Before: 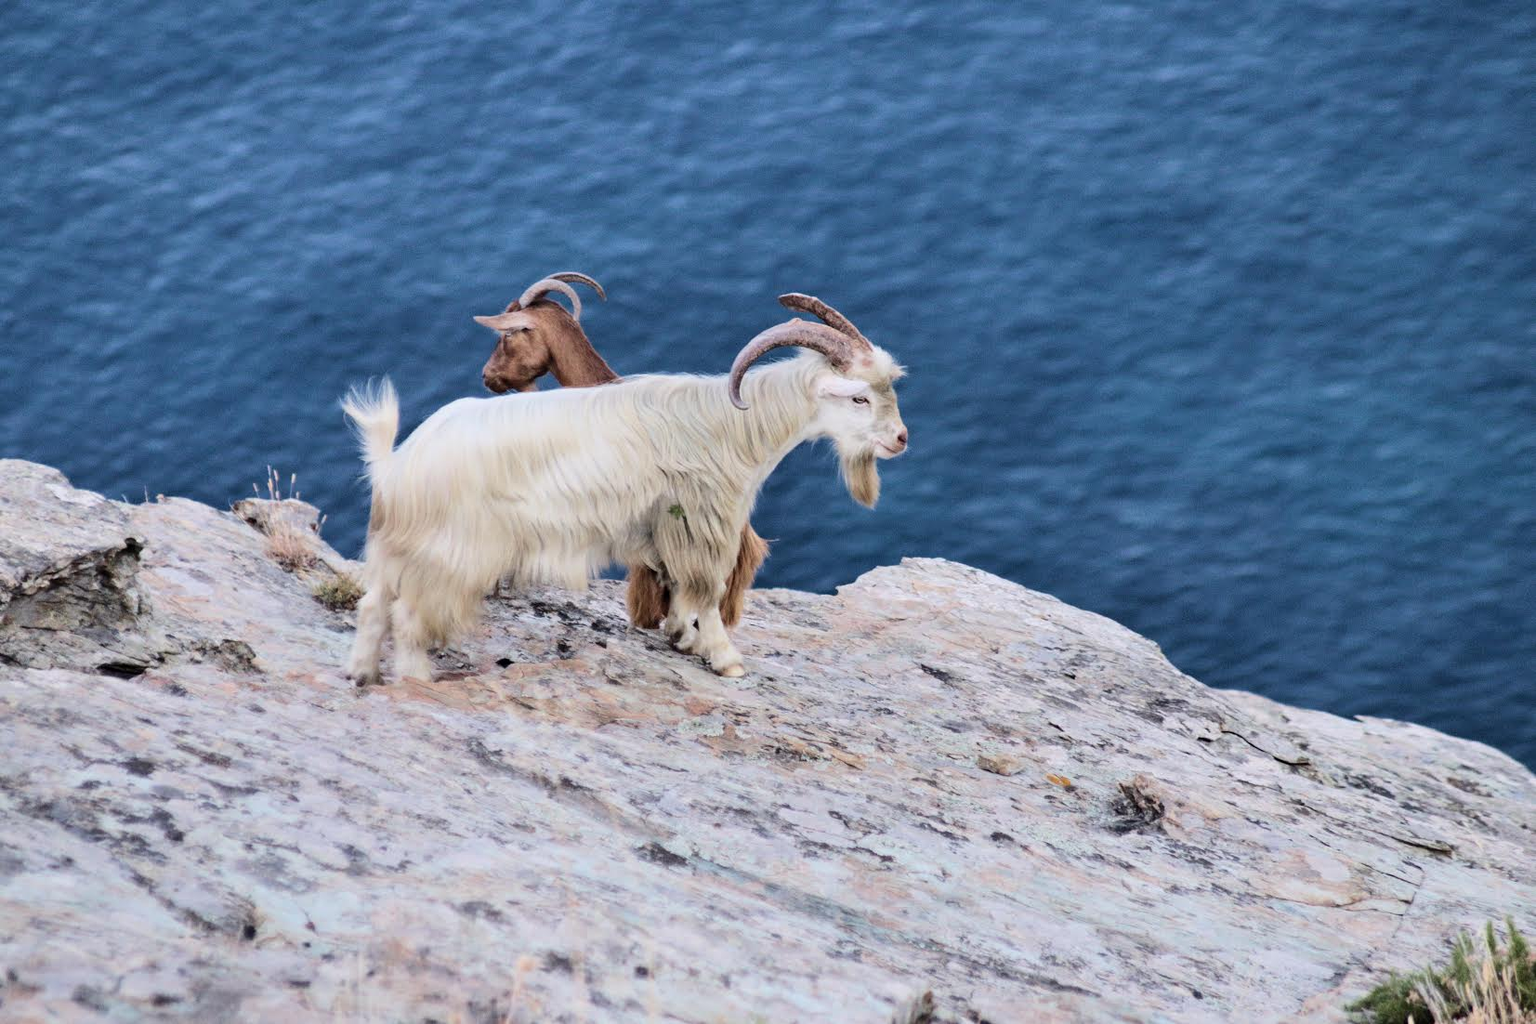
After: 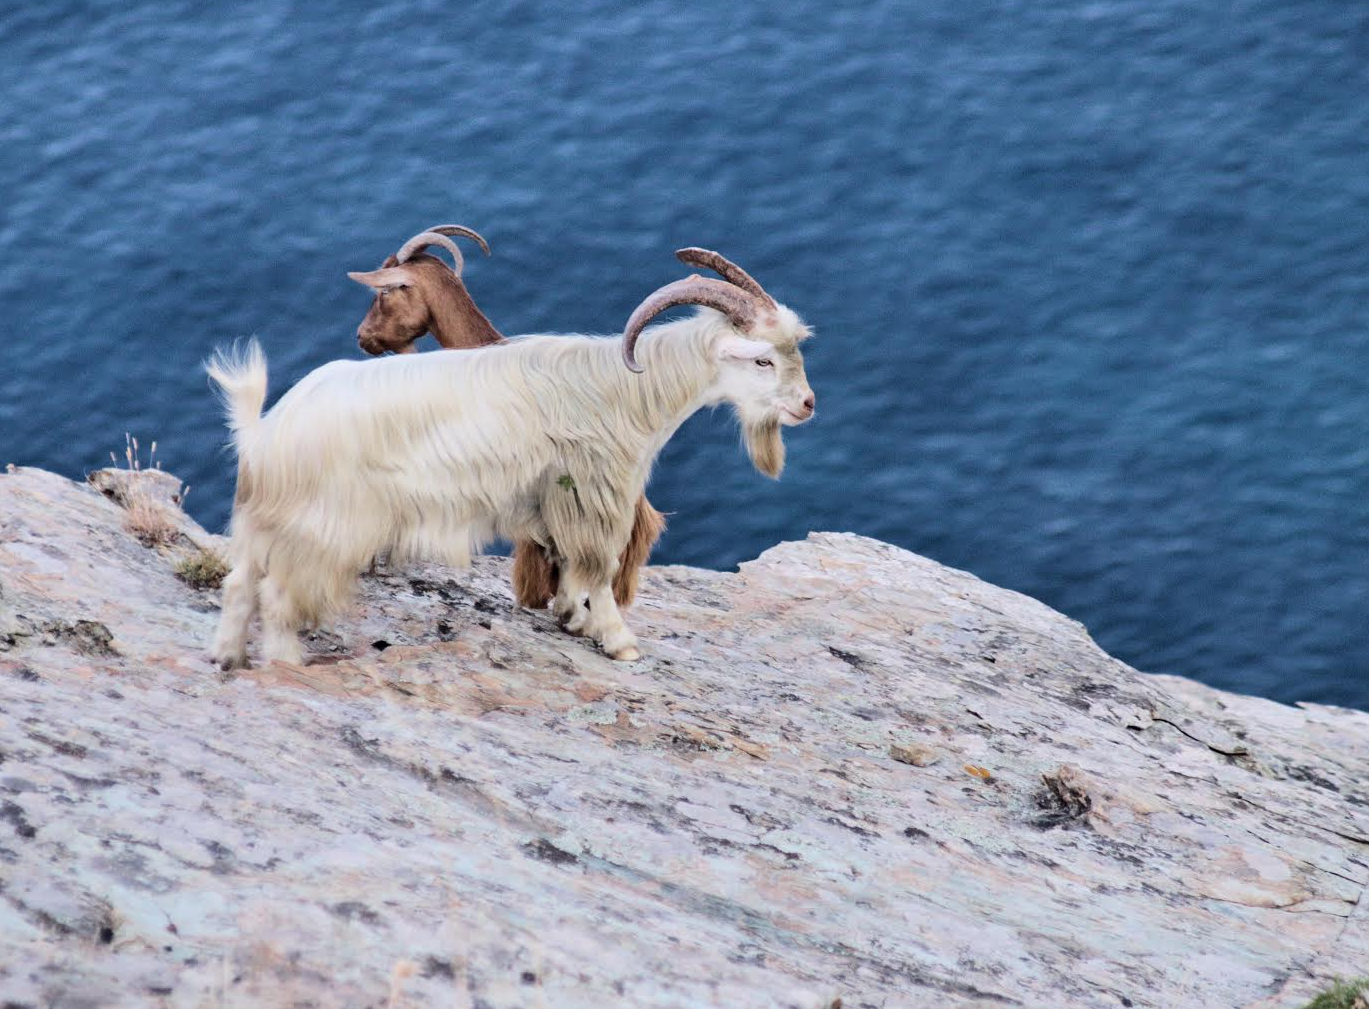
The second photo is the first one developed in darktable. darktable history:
crop: left 9.807%, top 6.259%, right 7.334%, bottom 2.177%
white balance: emerald 1
